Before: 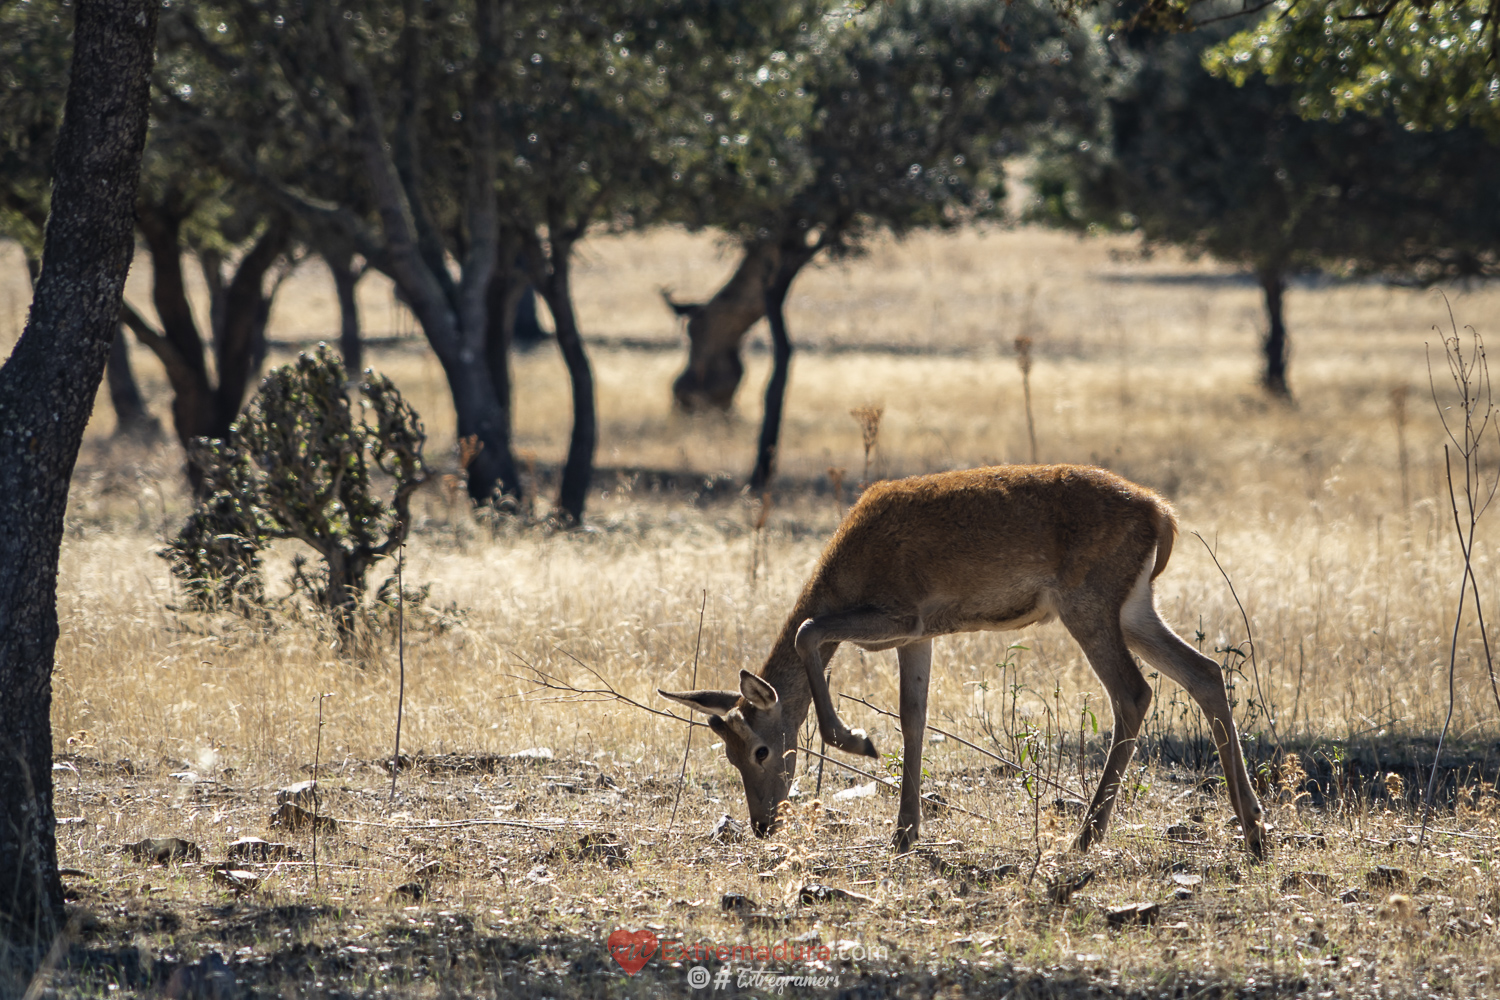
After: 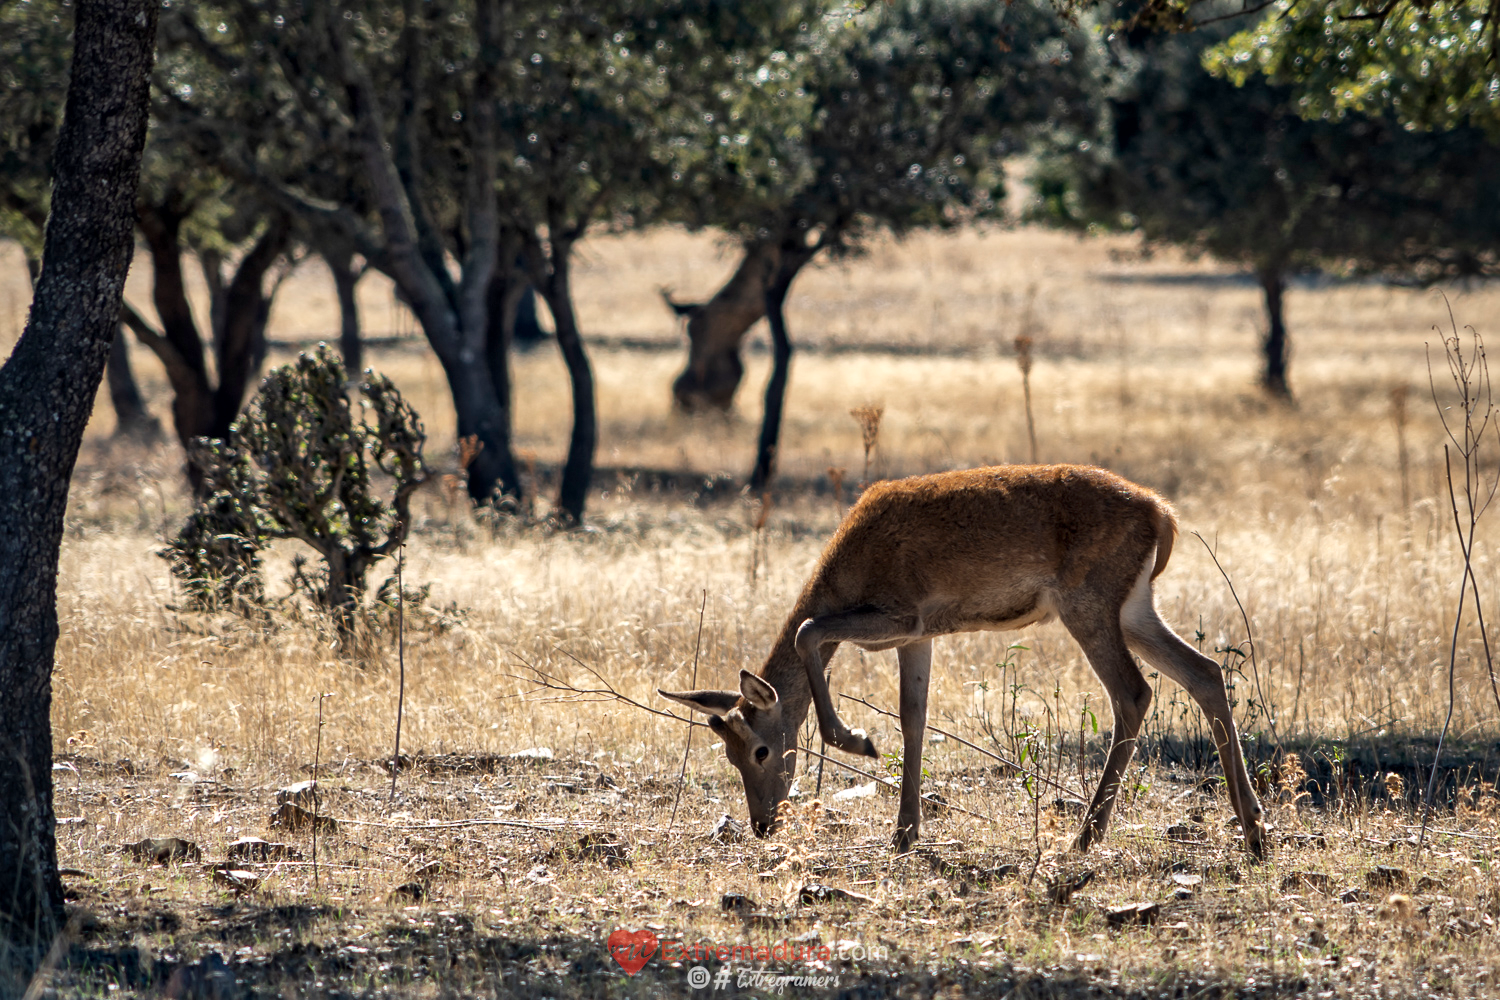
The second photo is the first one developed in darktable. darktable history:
local contrast: mode bilateral grid, contrast 20, coarseness 51, detail 144%, midtone range 0.2
